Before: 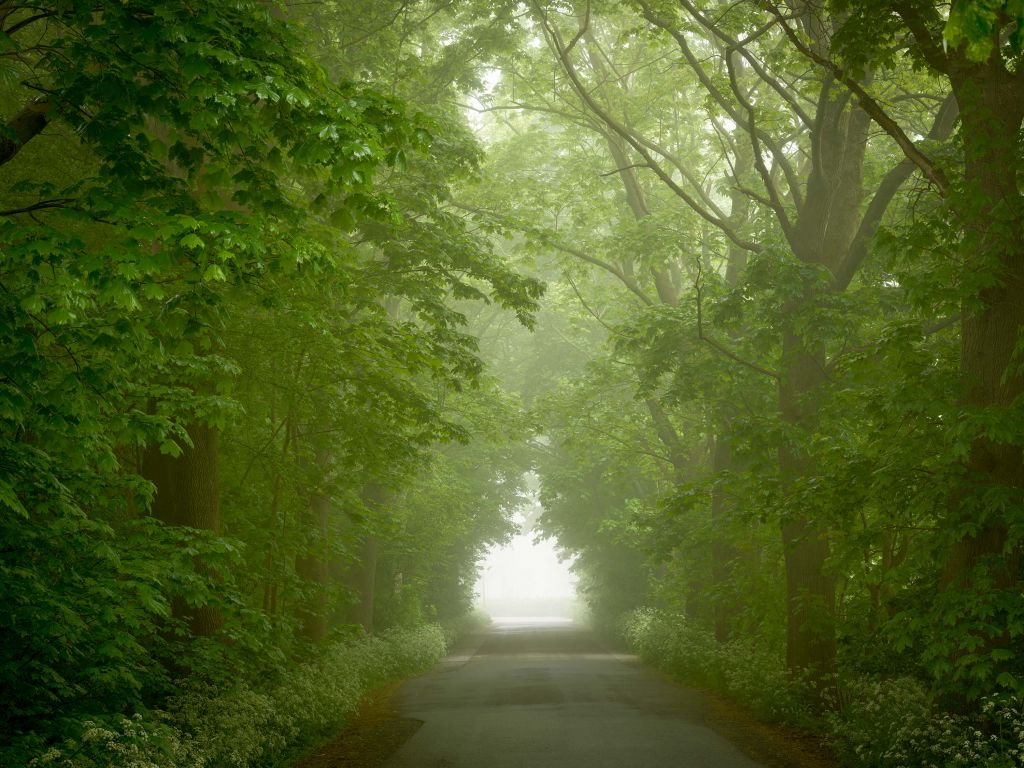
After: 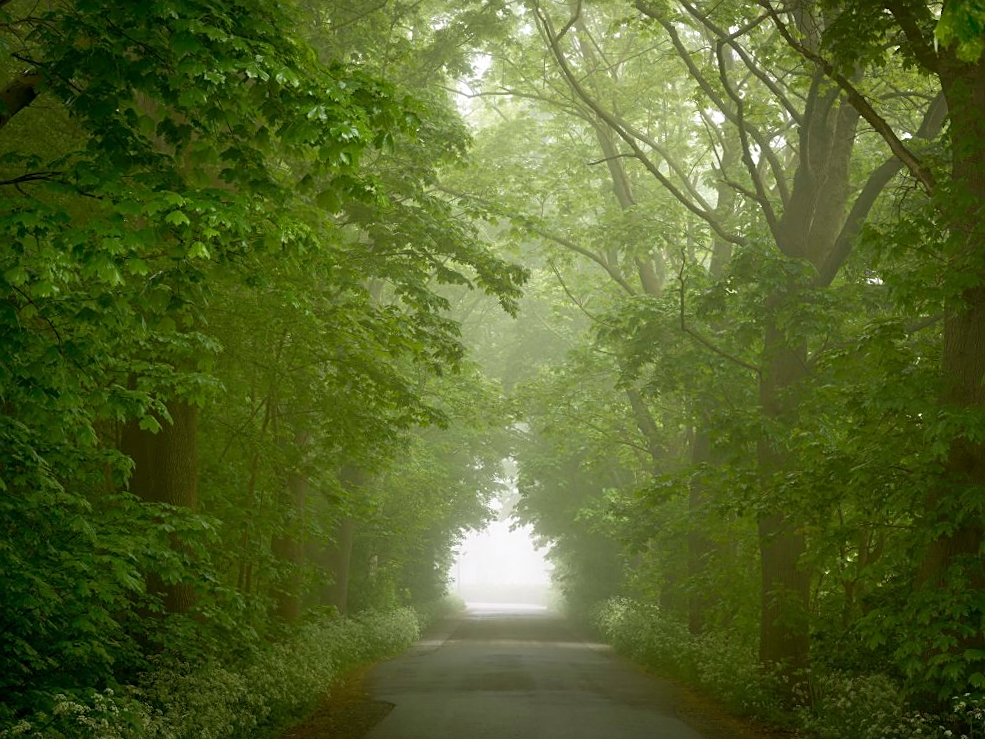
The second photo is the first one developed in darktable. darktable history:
sharpen: on, module defaults
crop and rotate: angle -1.69°
contrast equalizer: y [[0.5 ×4, 0.483, 0.43], [0.5 ×6], [0.5 ×6], [0 ×6], [0 ×6]]
white balance: red 1.009, blue 1.027
